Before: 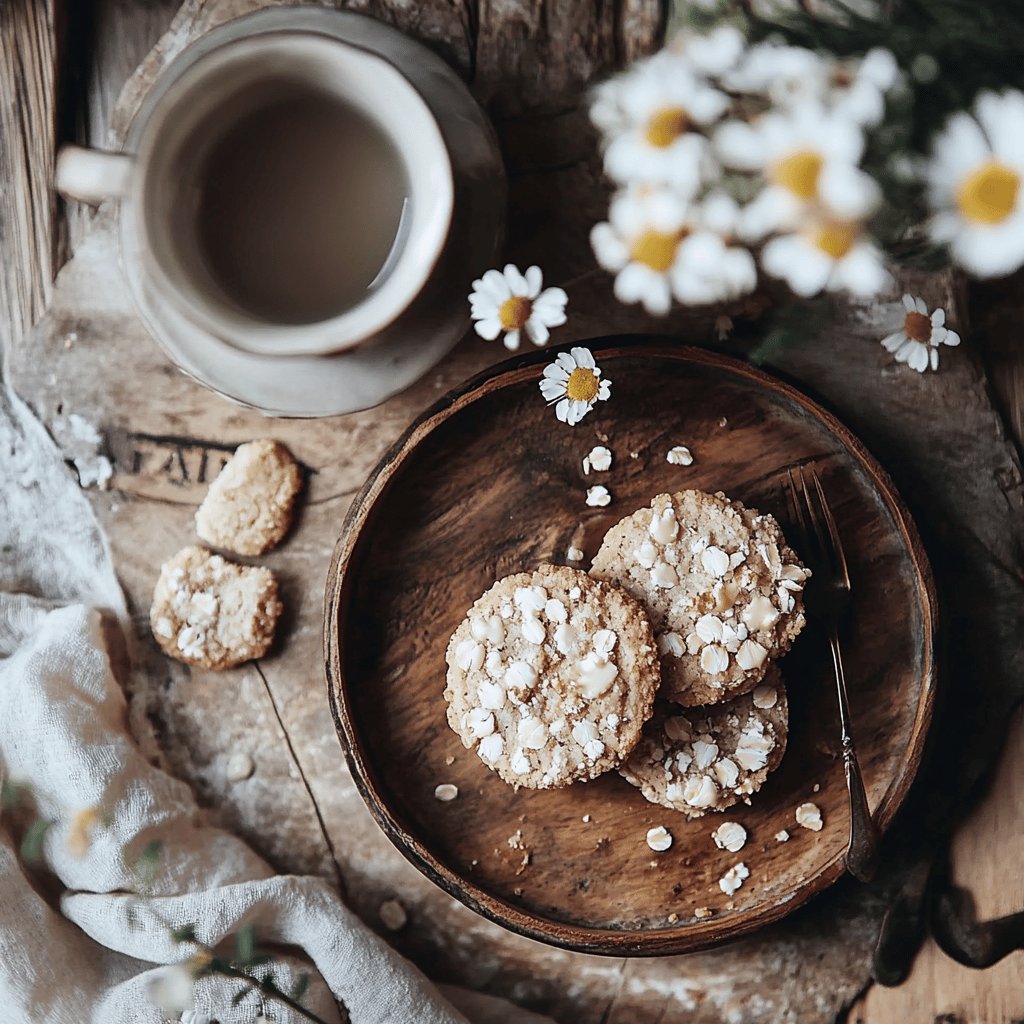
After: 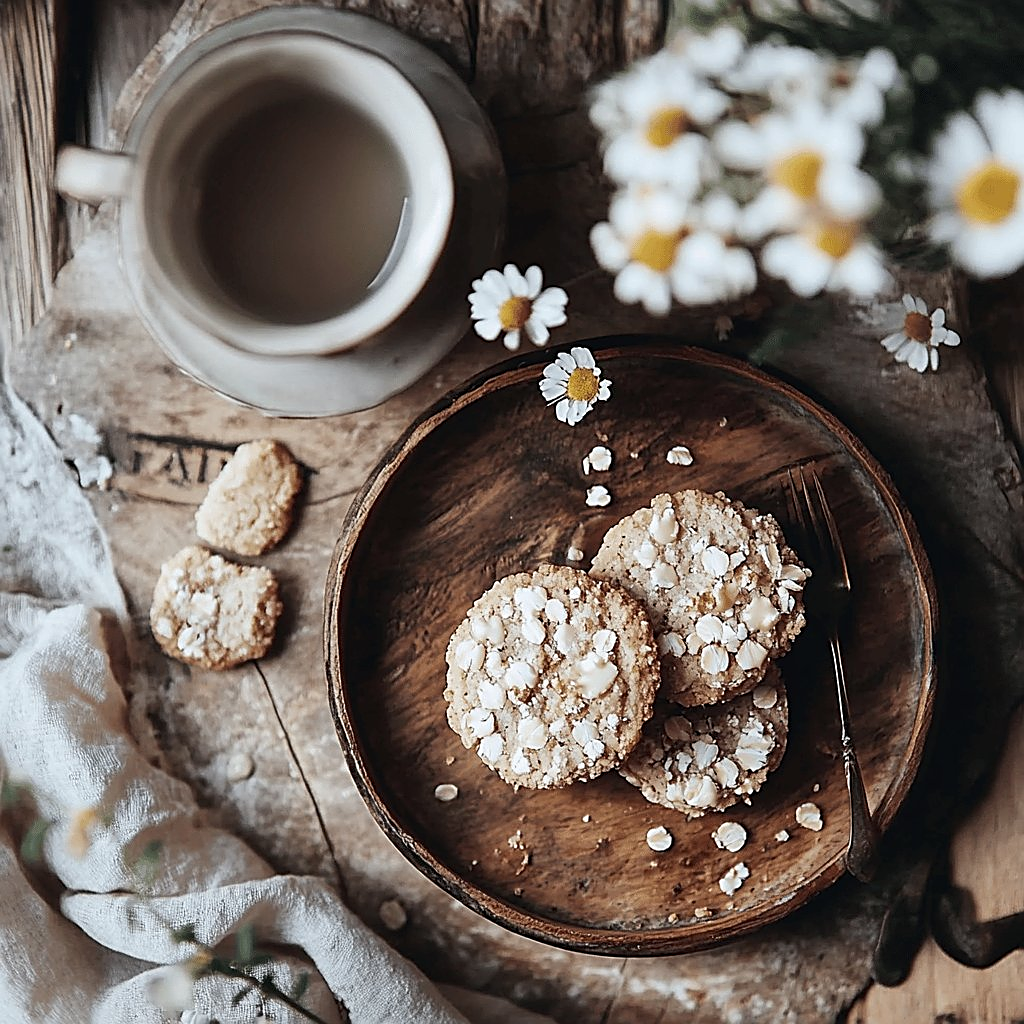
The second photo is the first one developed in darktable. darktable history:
sharpen: amount 0.541
